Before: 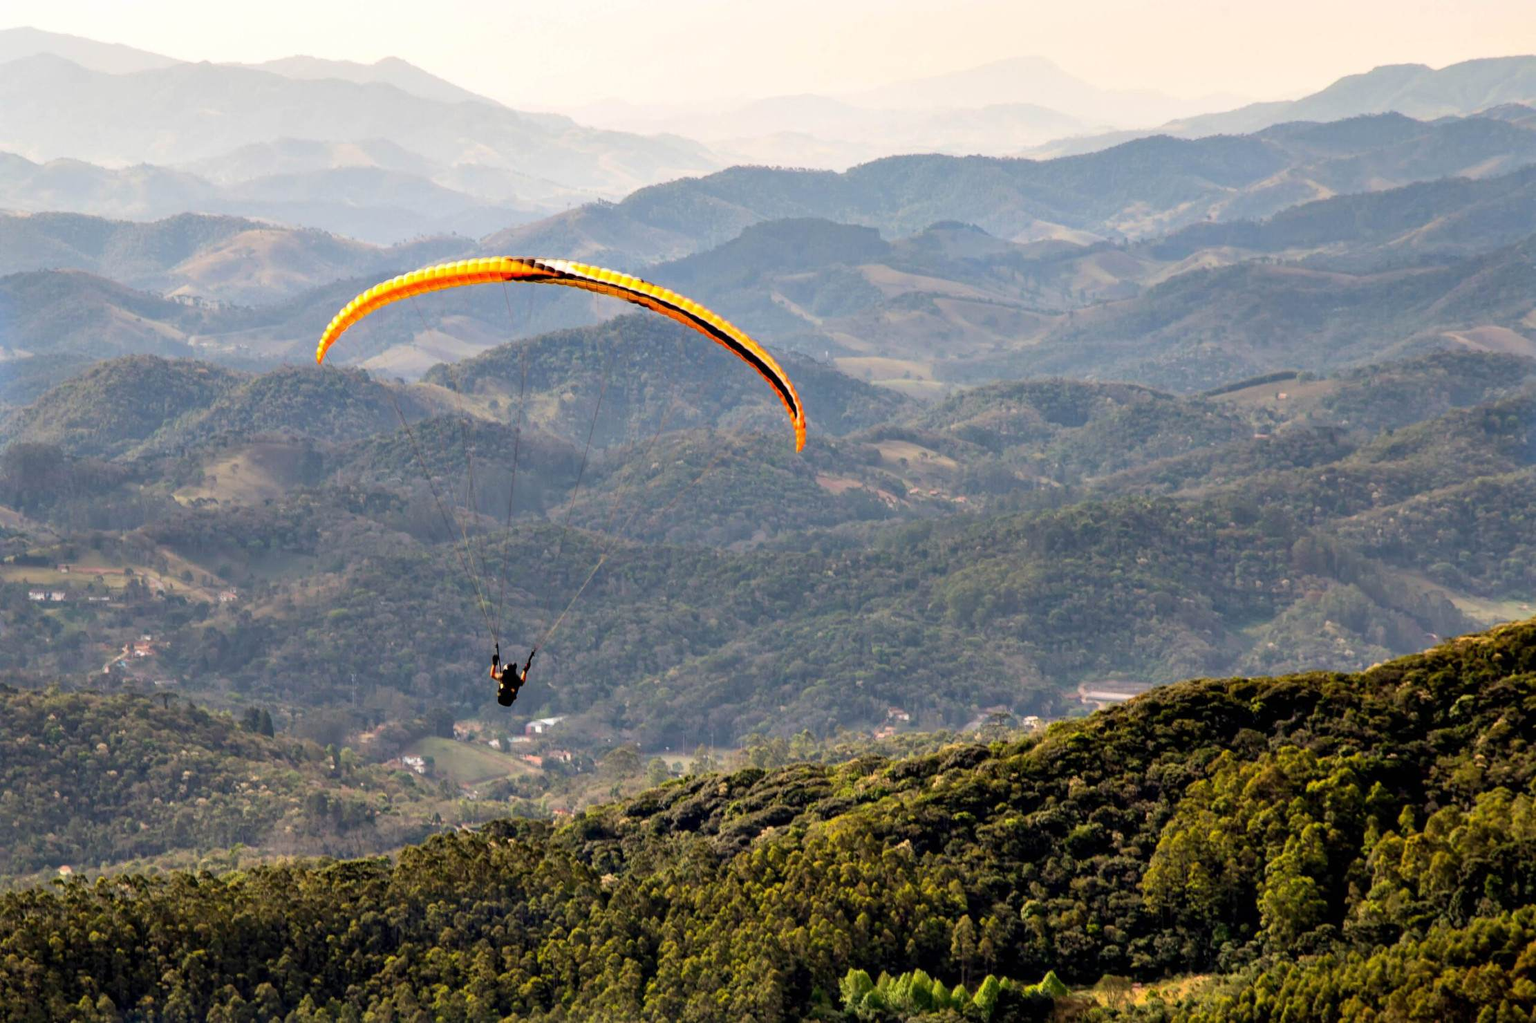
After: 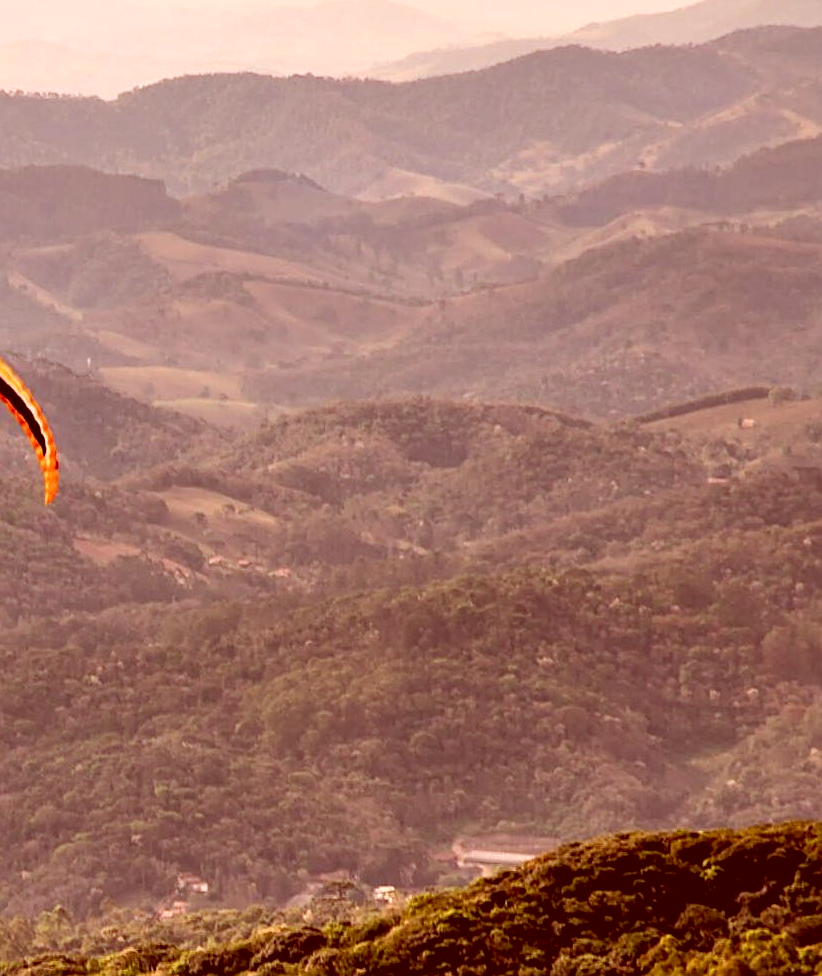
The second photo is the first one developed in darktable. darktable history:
tone curve: curves: ch0 [(0, 0) (0.003, 0.003) (0.011, 0.011) (0.025, 0.025) (0.044, 0.044) (0.069, 0.069) (0.1, 0.099) (0.136, 0.135) (0.177, 0.177) (0.224, 0.224) (0.277, 0.276) (0.335, 0.334) (0.399, 0.398) (0.468, 0.467) (0.543, 0.547) (0.623, 0.626) (0.709, 0.712) (0.801, 0.802) (0.898, 0.898) (1, 1)], color space Lab, independent channels, preserve colors none
crop and rotate: left 49.863%, top 10.149%, right 13.128%, bottom 23.854%
color correction: highlights a* 9.54, highlights b* 8.59, shadows a* 39.31, shadows b* 39.34, saturation 0.804
sharpen: amount 0.49
